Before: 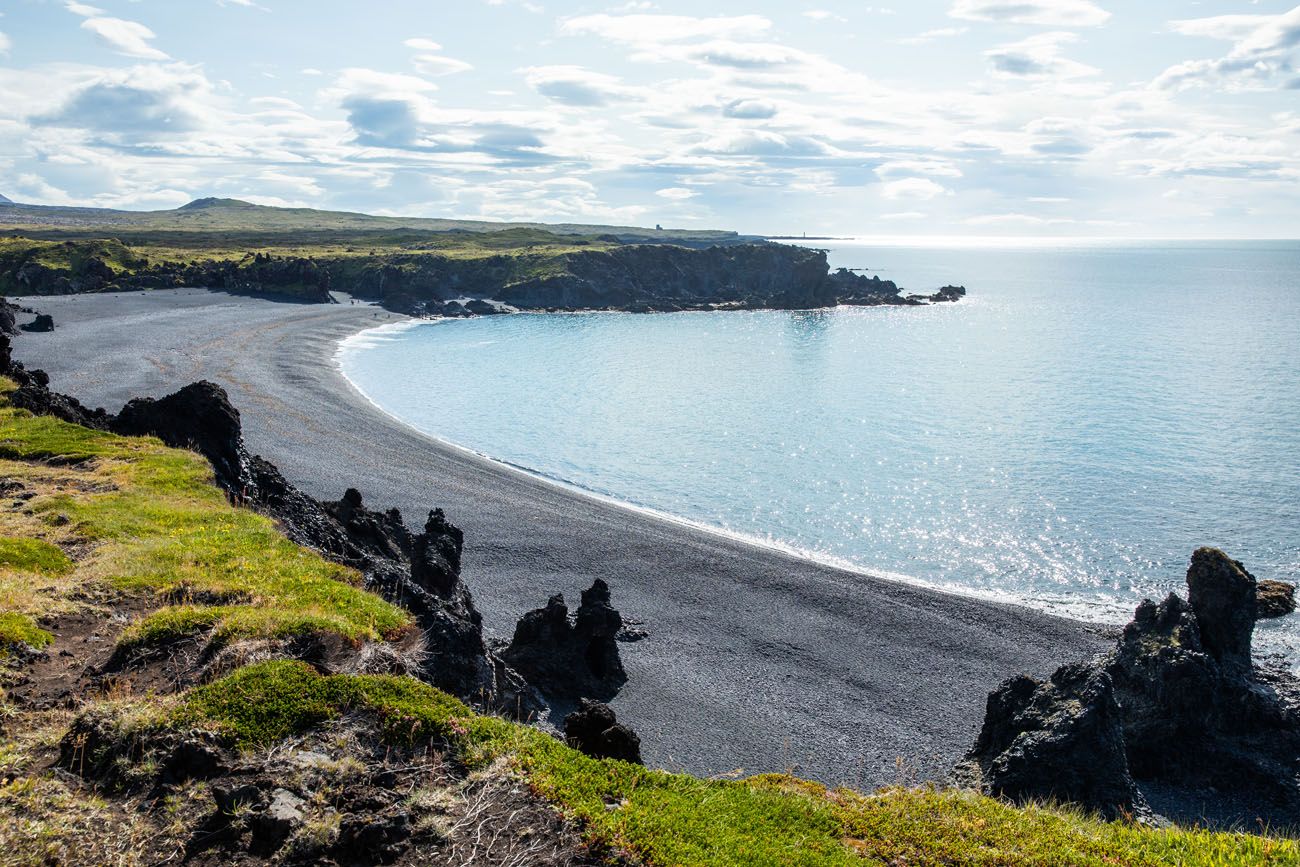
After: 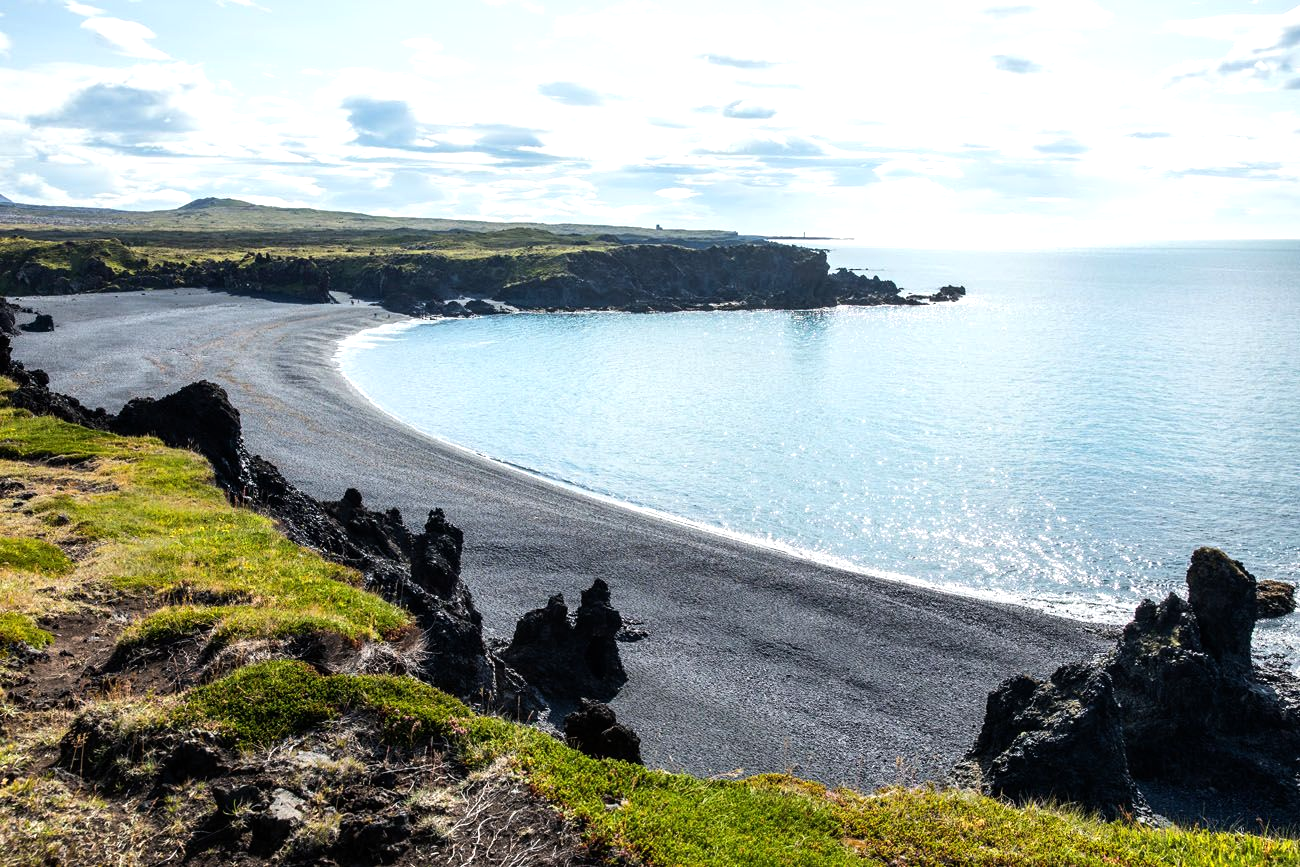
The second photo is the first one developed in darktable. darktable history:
tone equalizer: -8 EV -0.418 EV, -7 EV -0.367 EV, -6 EV -0.308 EV, -5 EV -0.231 EV, -3 EV 0.188 EV, -2 EV 0.347 EV, -1 EV 0.38 EV, +0 EV 0.398 EV, edges refinement/feathering 500, mask exposure compensation -1.57 EV, preserve details no
